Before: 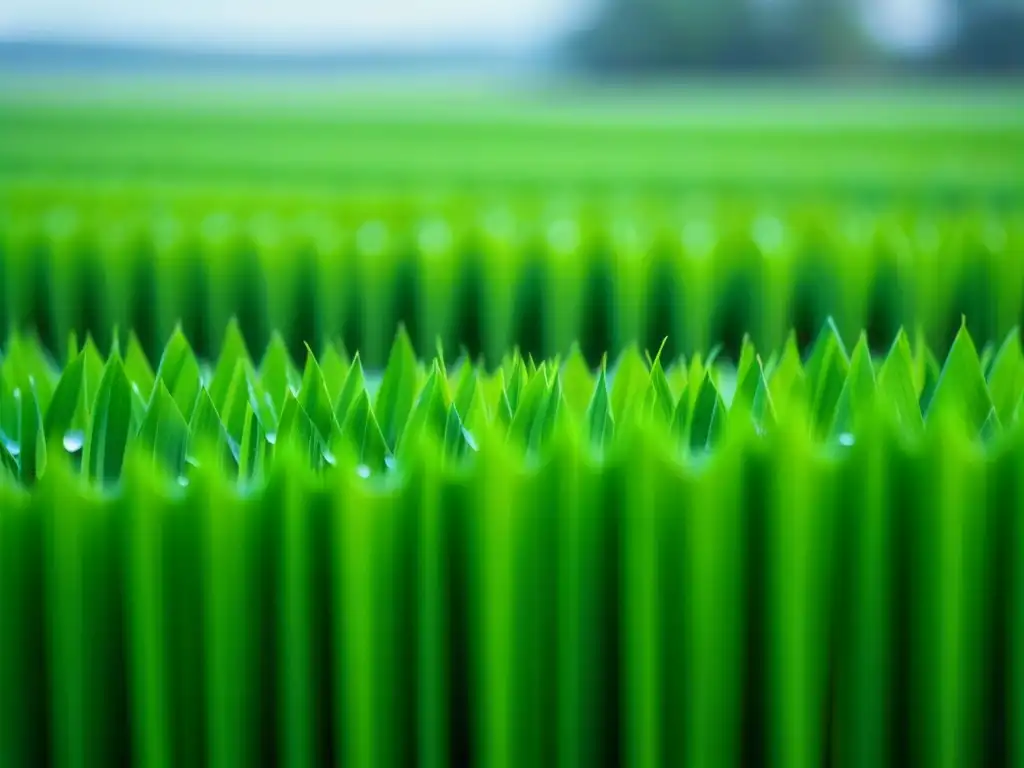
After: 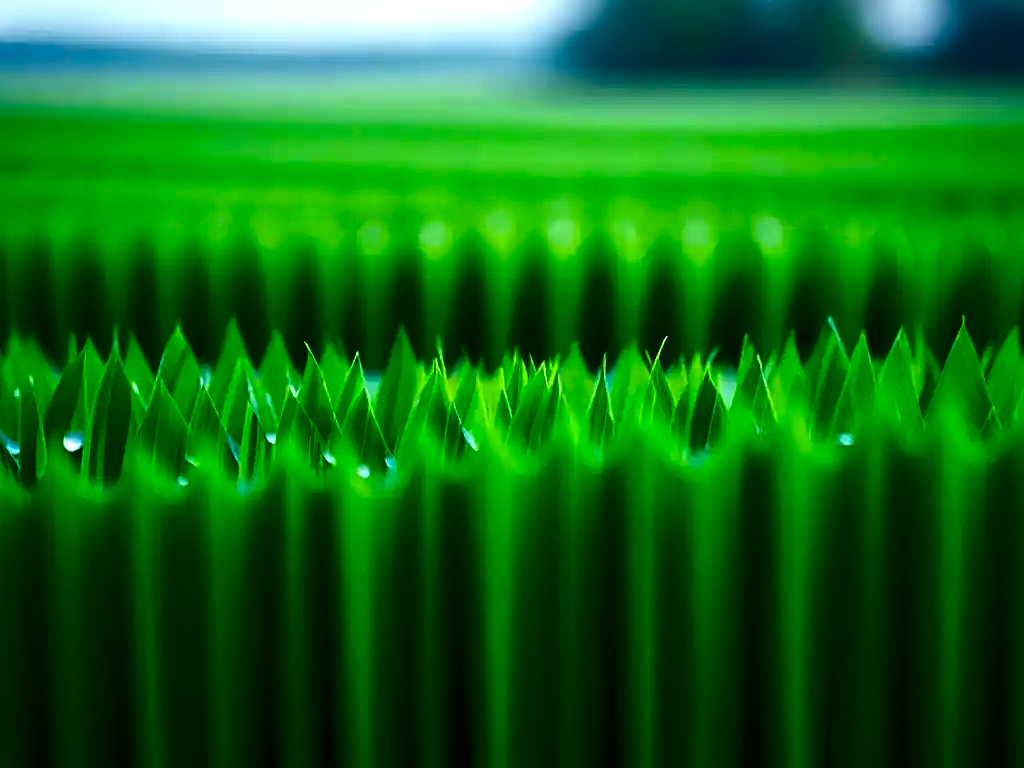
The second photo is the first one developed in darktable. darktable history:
tone equalizer: -8 EV -0.397 EV, -7 EV -0.424 EV, -6 EV -0.307 EV, -5 EV -0.256 EV, -3 EV 0.206 EV, -2 EV 0.353 EV, -1 EV 0.397 EV, +0 EV 0.404 EV, smoothing diameter 2.16%, edges refinement/feathering 24.19, mask exposure compensation -1.57 EV, filter diffusion 5
sharpen: on, module defaults
contrast brightness saturation: contrast 0.085, brightness -0.574, saturation 0.17
